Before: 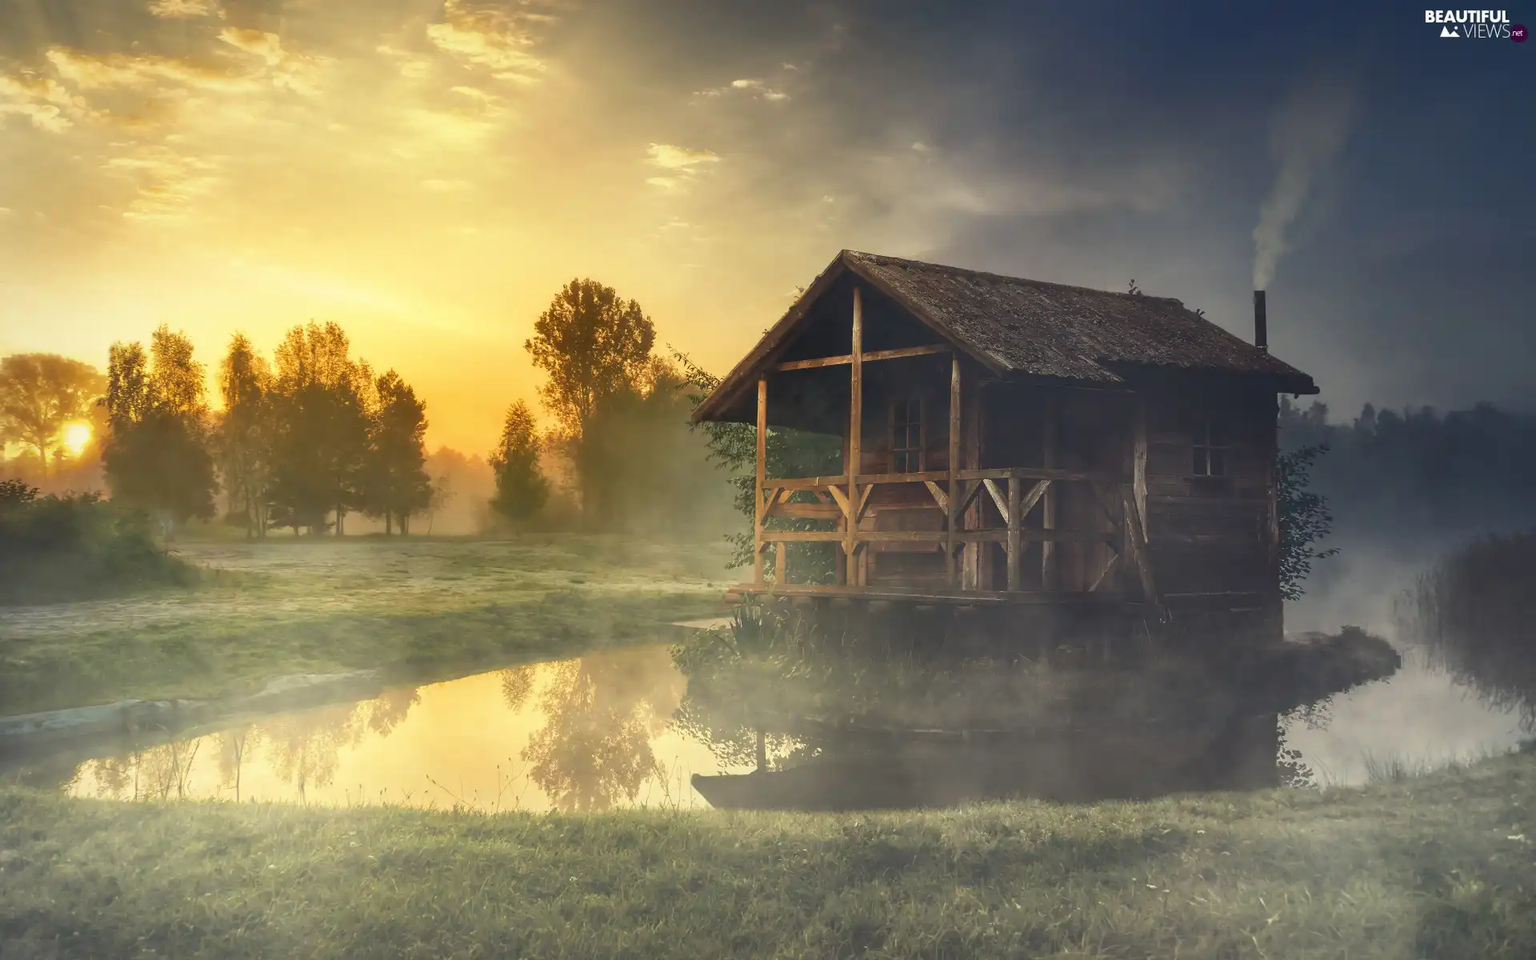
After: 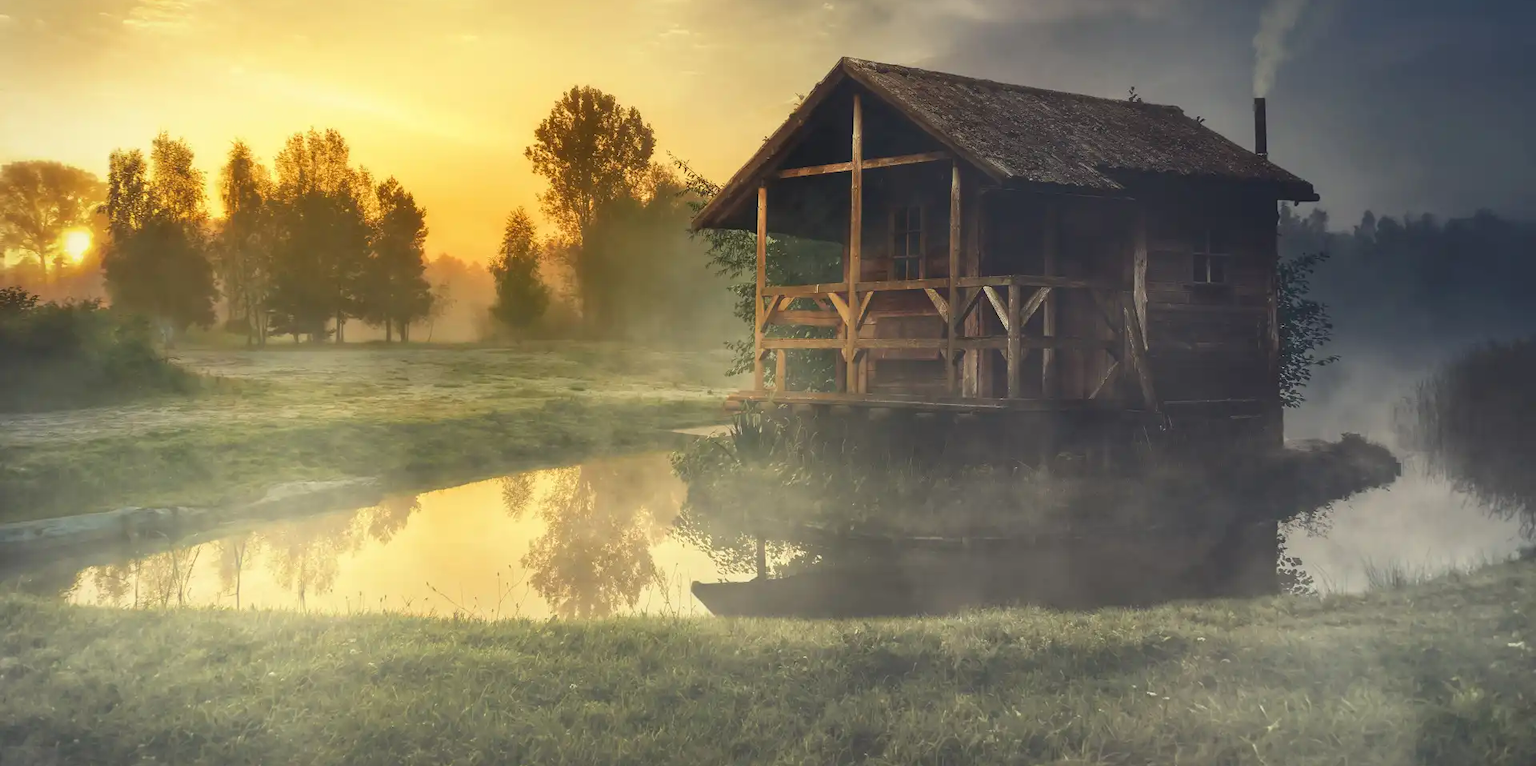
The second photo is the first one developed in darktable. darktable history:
crop and rotate: top 20.146%
